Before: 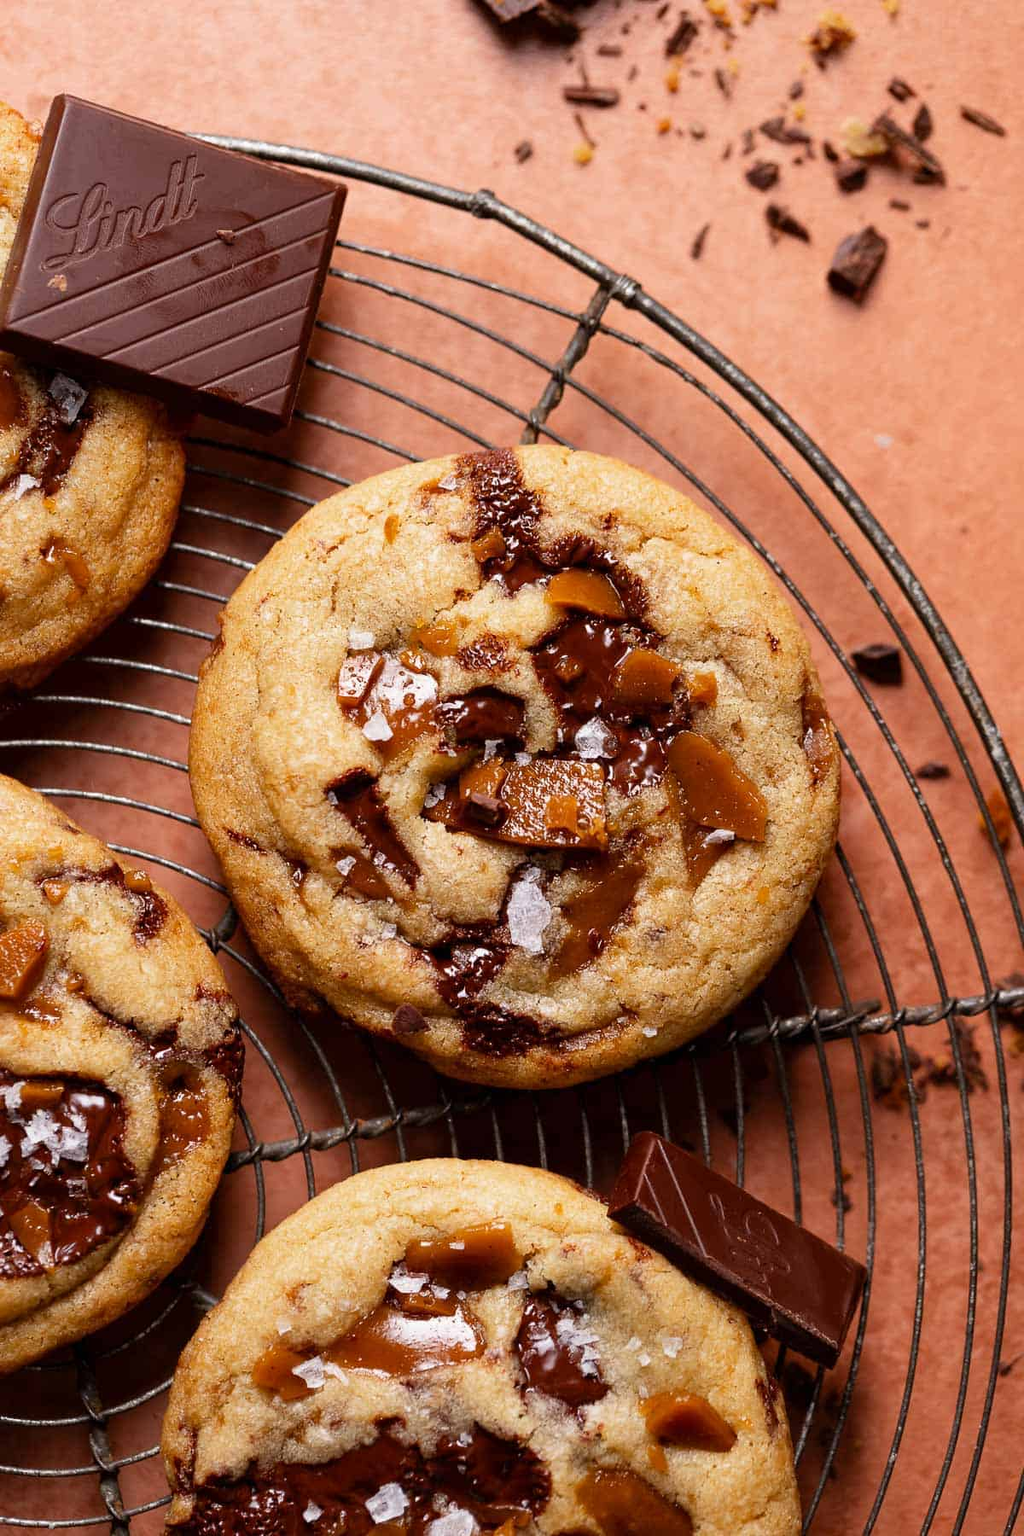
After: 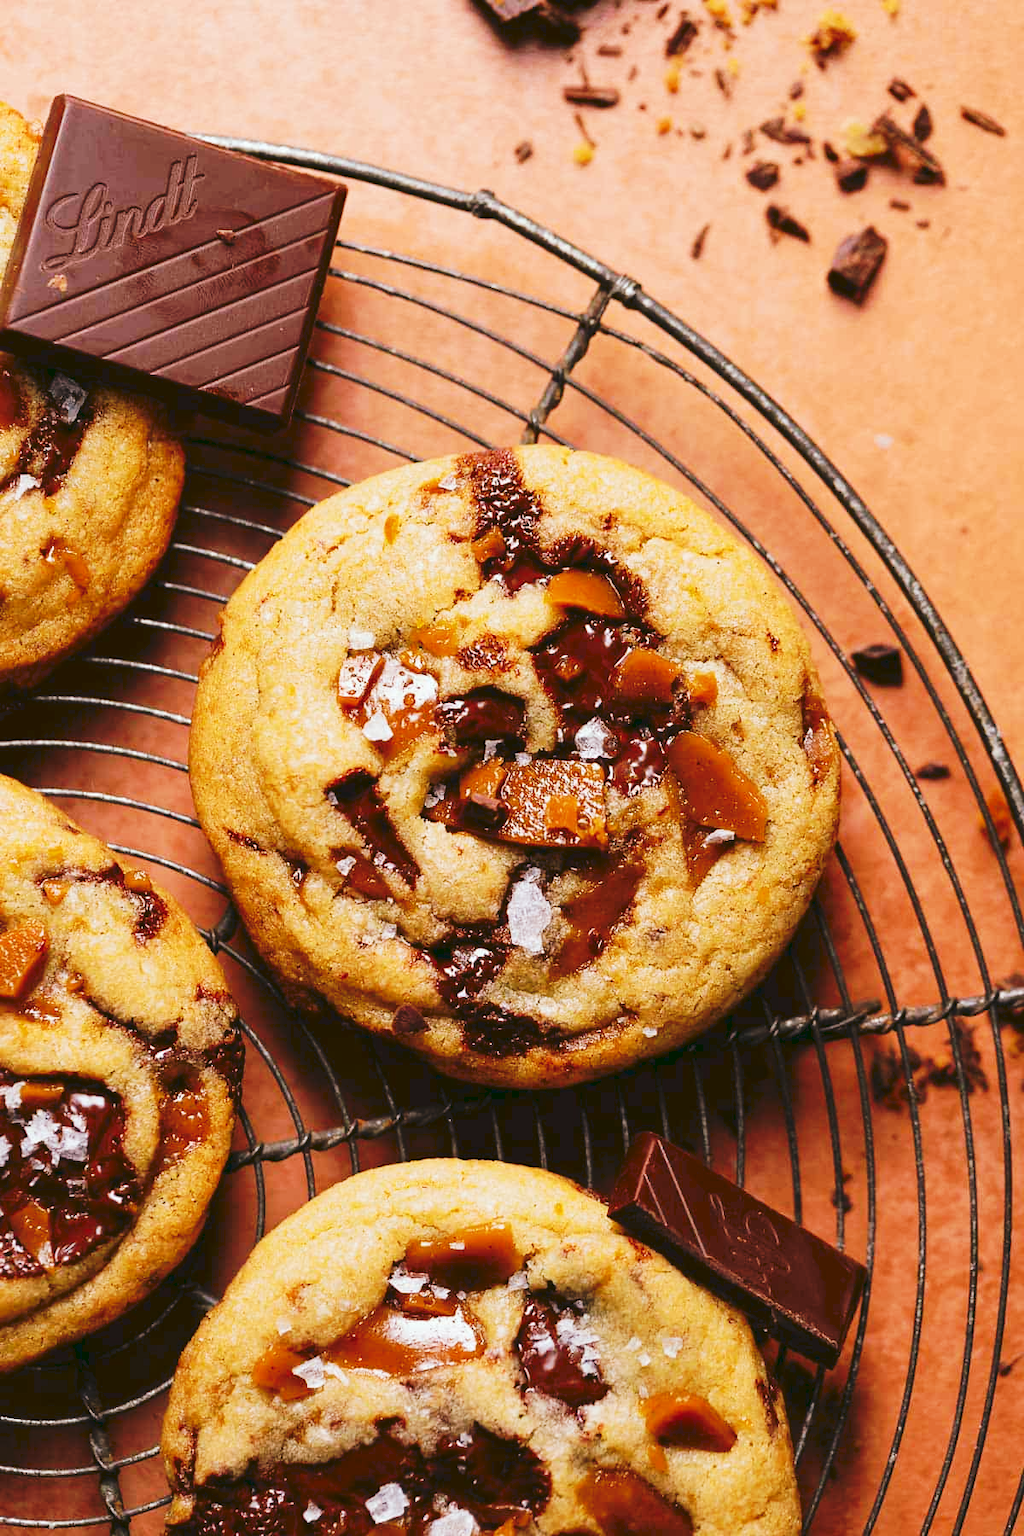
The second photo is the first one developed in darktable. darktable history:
tone curve: curves: ch0 [(0, 0) (0.003, 0.065) (0.011, 0.072) (0.025, 0.09) (0.044, 0.104) (0.069, 0.116) (0.1, 0.127) (0.136, 0.15) (0.177, 0.184) (0.224, 0.223) (0.277, 0.28) (0.335, 0.361) (0.399, 0.443) (0.468, 0.525) (0.543, 0.616) (0.623, 0.713) (0.709, 0.79) (0.801, 0.866) (0.898, 0.933) (1, 1)], preserve colors none
color look up table: target L [97.17, 92.57, 84.54, 88.96, 86.03, 74.12, 69.99, 56.4, 62.69, 61.37, 46.23, 31.88, 3.554, 200.89, 90.79, 84.32, 72.04, 65.73, 63.65, 57.1, 52.18, 54.4, 51.67, 47.15, 45.32, 38.71, 31.16, 23.2, 18.5, 89.85, 73.5, 63.99, 65.32, 61.44, 60.04, 50.71, 52.33, 50.79, 42.79, 36.97, 38.5, 35.94, 33.1, 2.157, 77.13, 73.51, 72.93, 64, 32.6], target a [-38.59, -5.621, -52.44, -37.16, -29.07, -48, -5.688, -50.35, -16.34, -5.997, -29.1, -29.02, -6.803, 0, 0.557, -0.331, 37.84, 33.68, 26.98, 51.39, 68.68, 29.77, -0.268, 68.35, 64.53, 52.76, 6.667, 41.28, 13.96, 16.88, 39.64, 1.539, 58.84, 73.06, 29.56, 75.82, 80.82, 45.23, 4.945, 14.21, 61, 53.97, 36.65, 4.332, -11.43, -26.93, -33.59, -10.49, -13.11], target b [94.13, 6.963, 47.93, -1.947, 32.96, 18.81, 54.46, 44.35, 11.48, 56.85, 39.2, 24.12, 5.315, -0.001, 23.33, 78.52, 10.61, 64.65, 23.92, 50.42, 7.582, 56.57, 36.8, 9.386, 61.65, 44.79, 4.333, 5.185, 31.06, -18.35, -32.84, 0.552, -28.74, -55.78, -18.08, -8.206, -42.28, -34.98, -31.14, -62.86, -62.67, -12.07, -80.05, -29.47, -16.8, -32.07, -4.448, -45.04, -13.19], num patches 49
